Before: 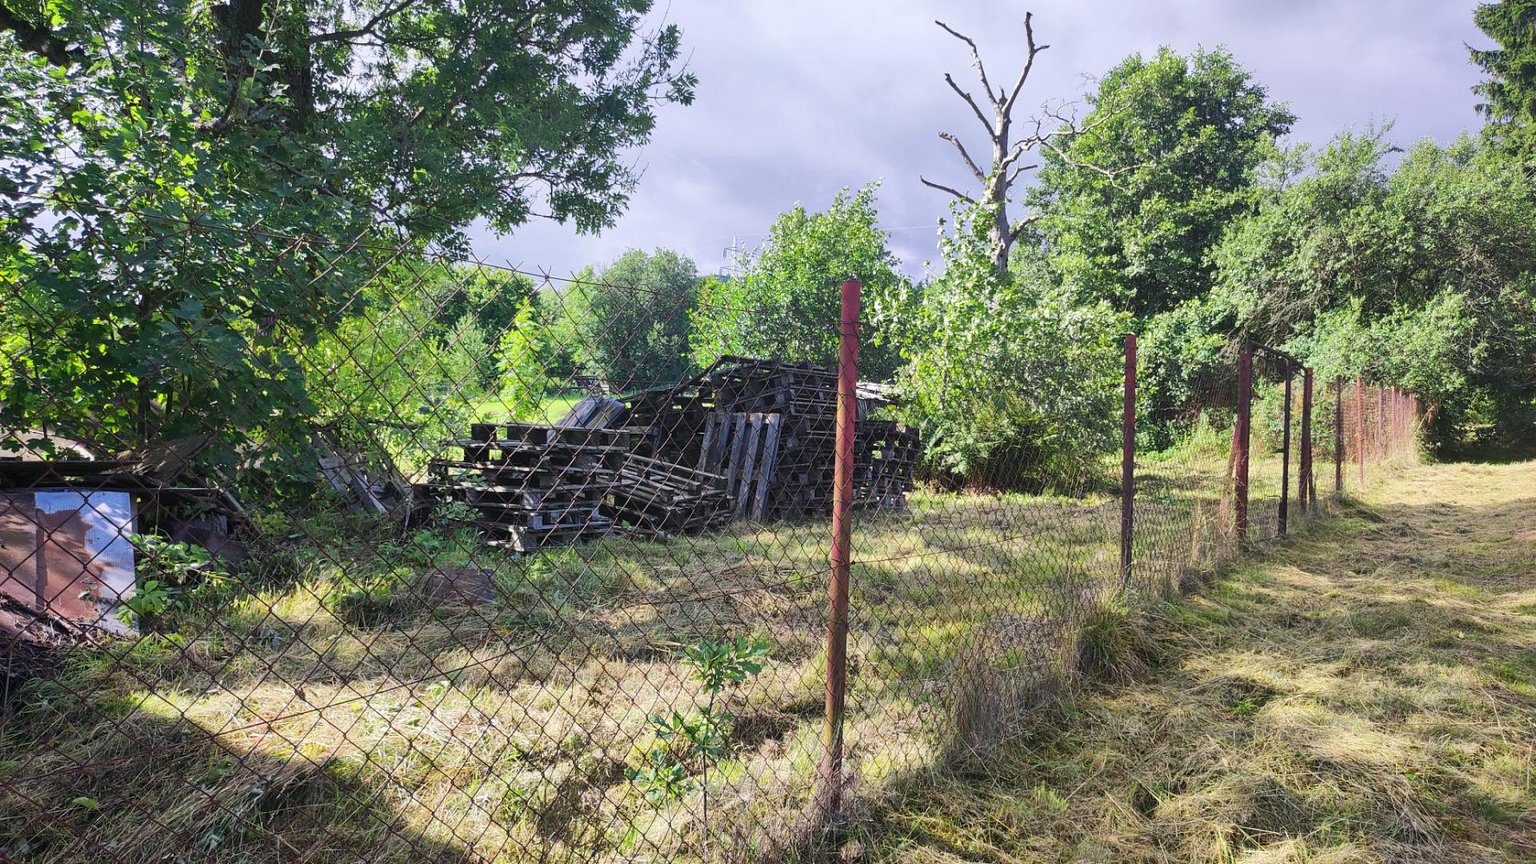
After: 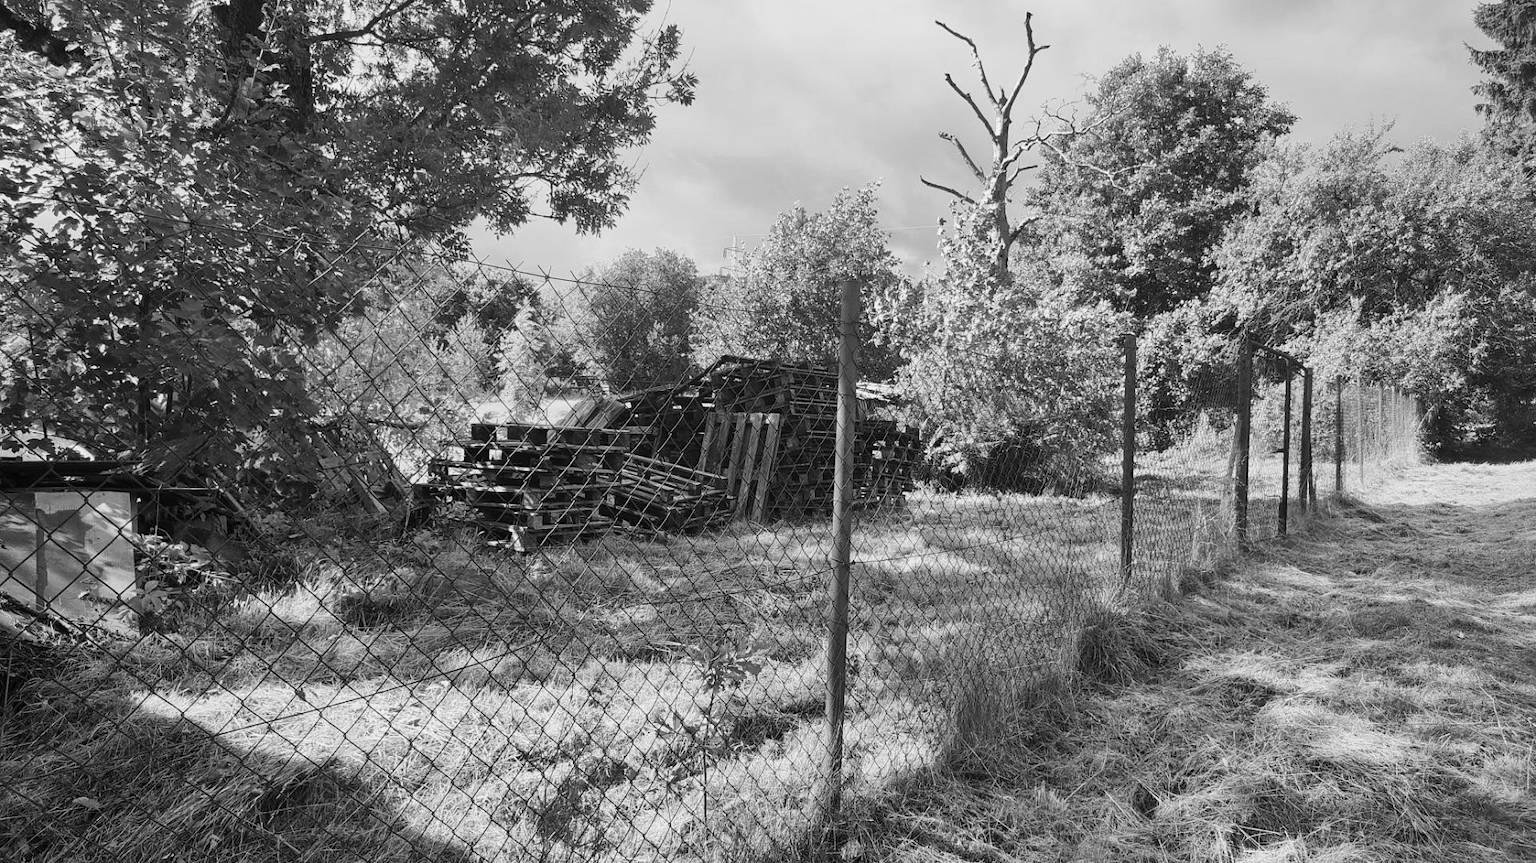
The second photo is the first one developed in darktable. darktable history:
monochrome: size 1
filmic rgb: black relative exposure -16 EV, white relative exposure 2.93 EV, hardness 10.04, color science v6 (2022)
